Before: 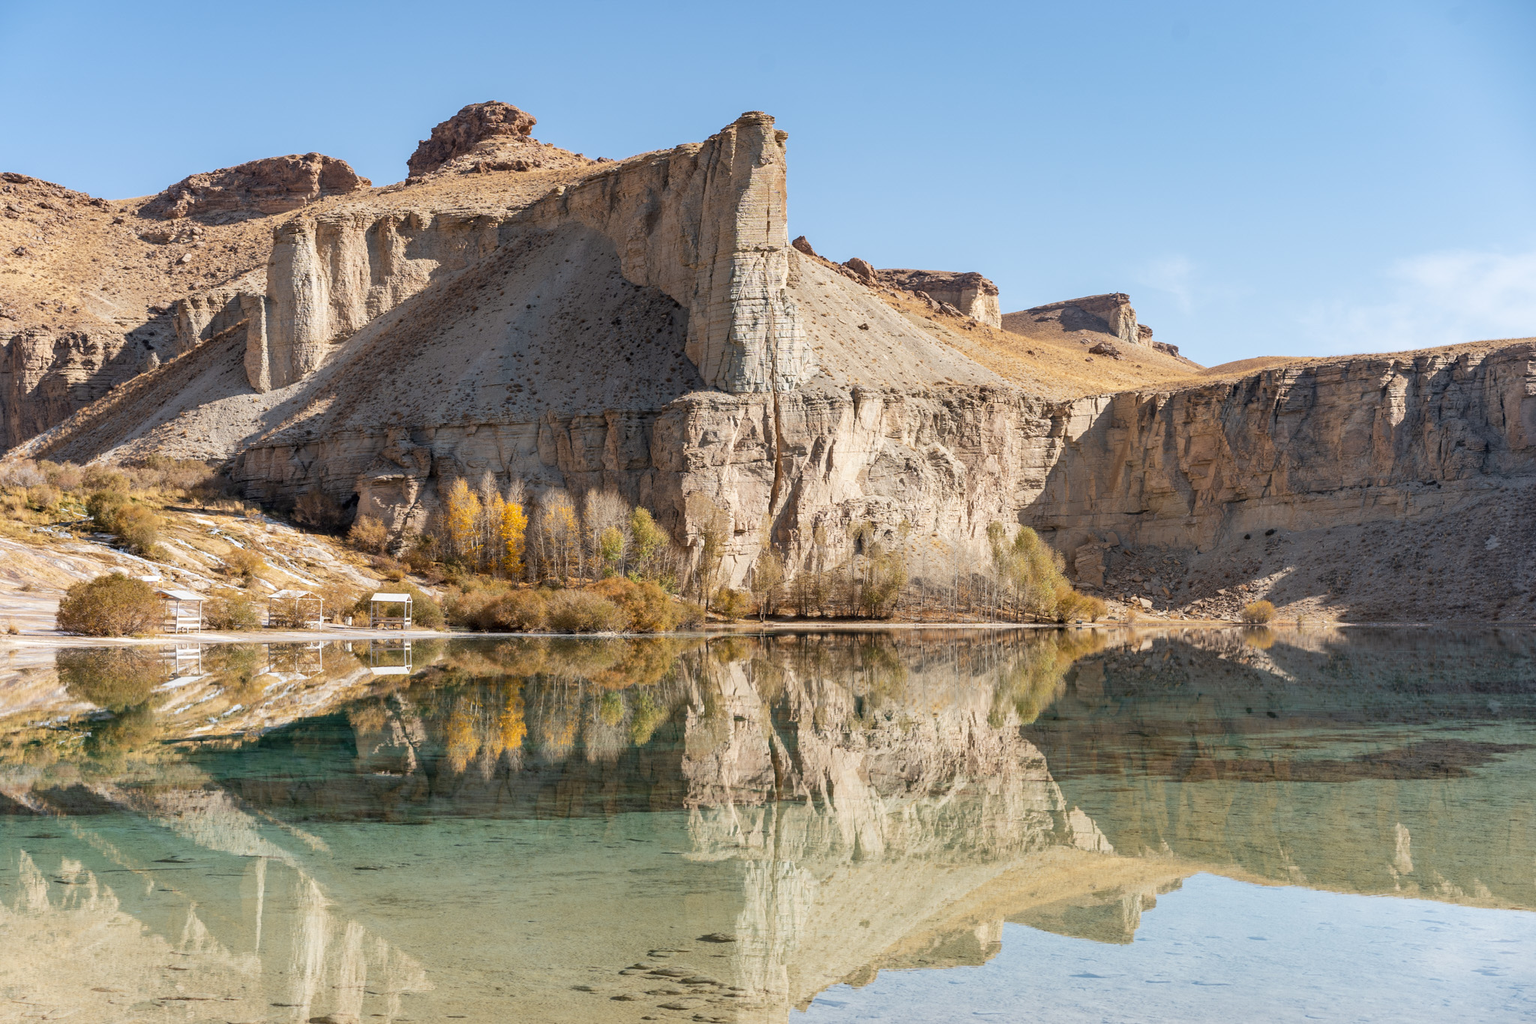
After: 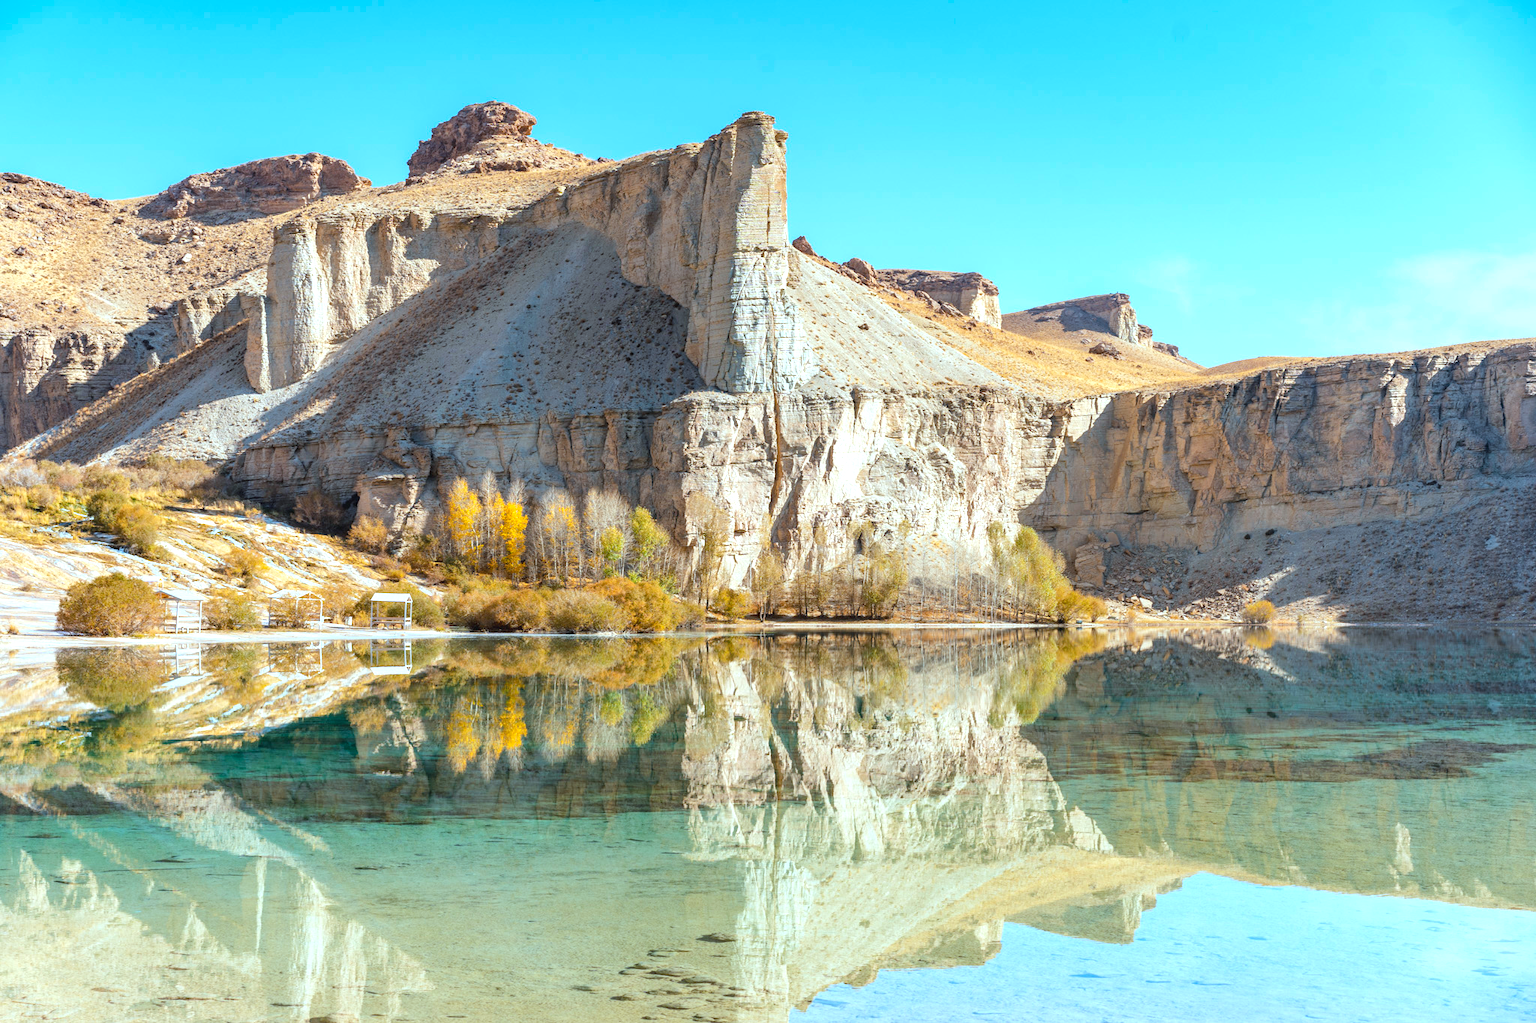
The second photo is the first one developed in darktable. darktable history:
color balance rgb: perceptual saturation grading › global saturation 25%, perceptual brilliance grading › mid-tones 10%, perceptual brilliance grading › shadows 15%, global vibrance 20%
color correction: highlights a* -11.71, highlights b* -15.58
exposure: black level correction -0.002, exposure 0.54 EV, compensate highlight preservation false
